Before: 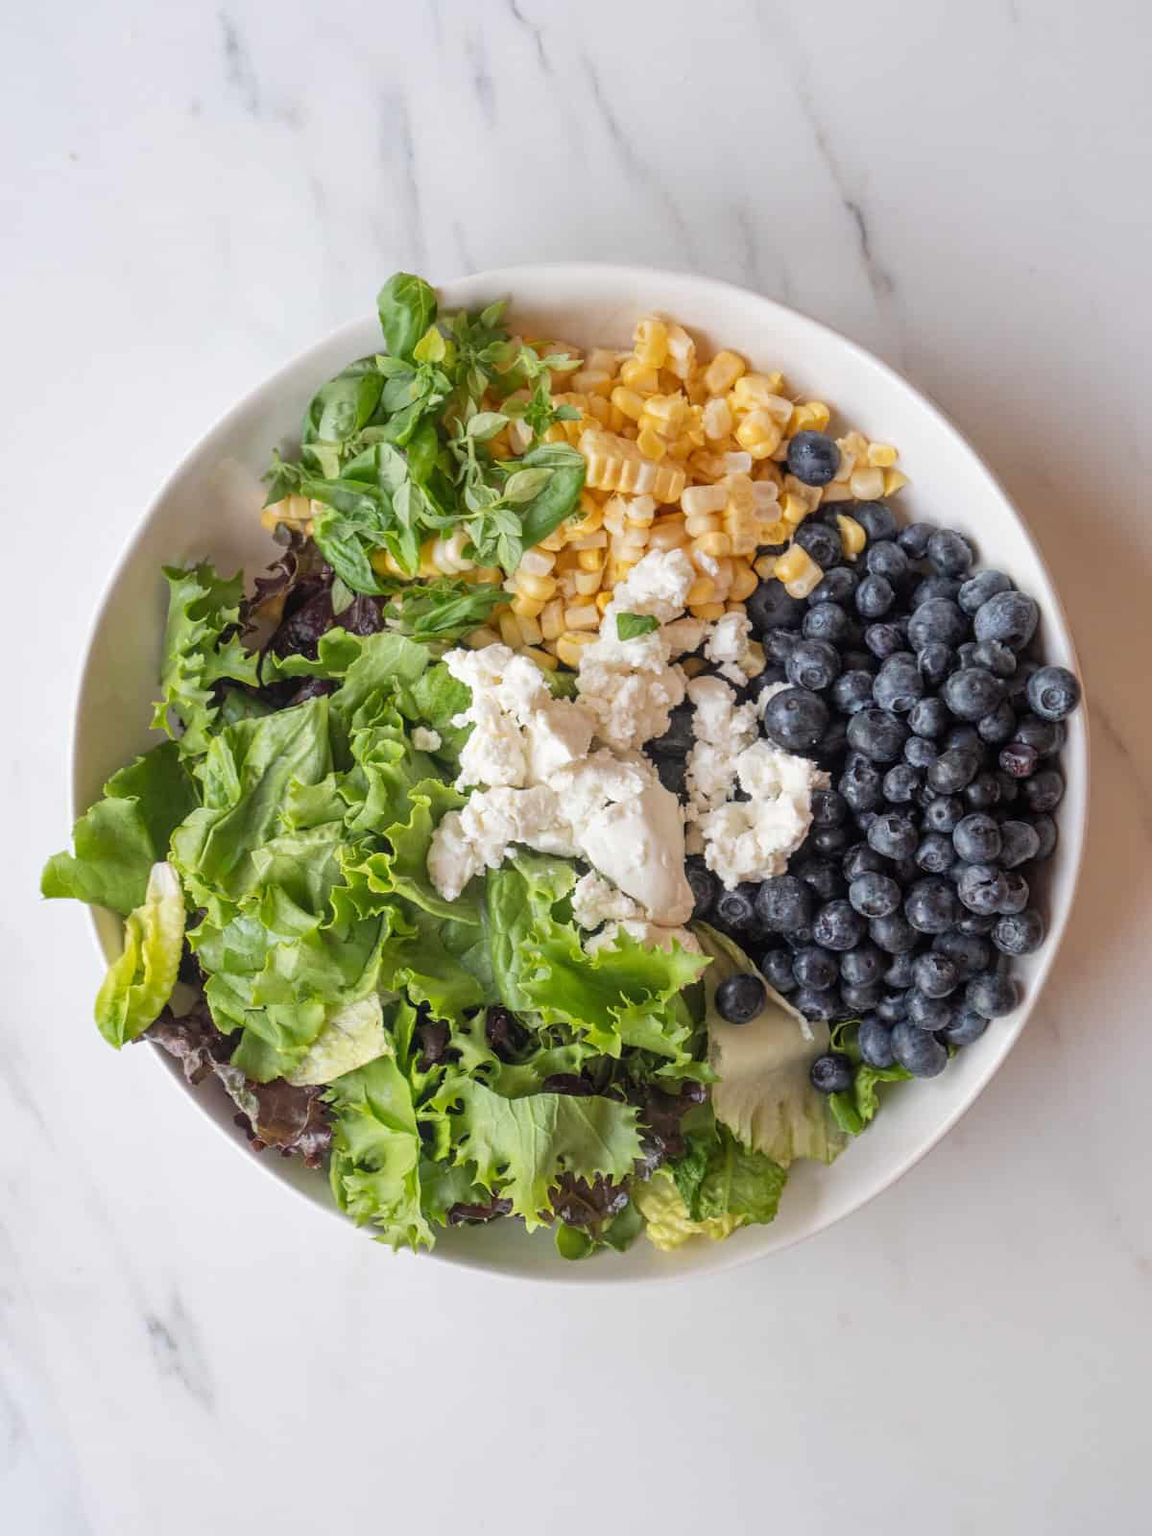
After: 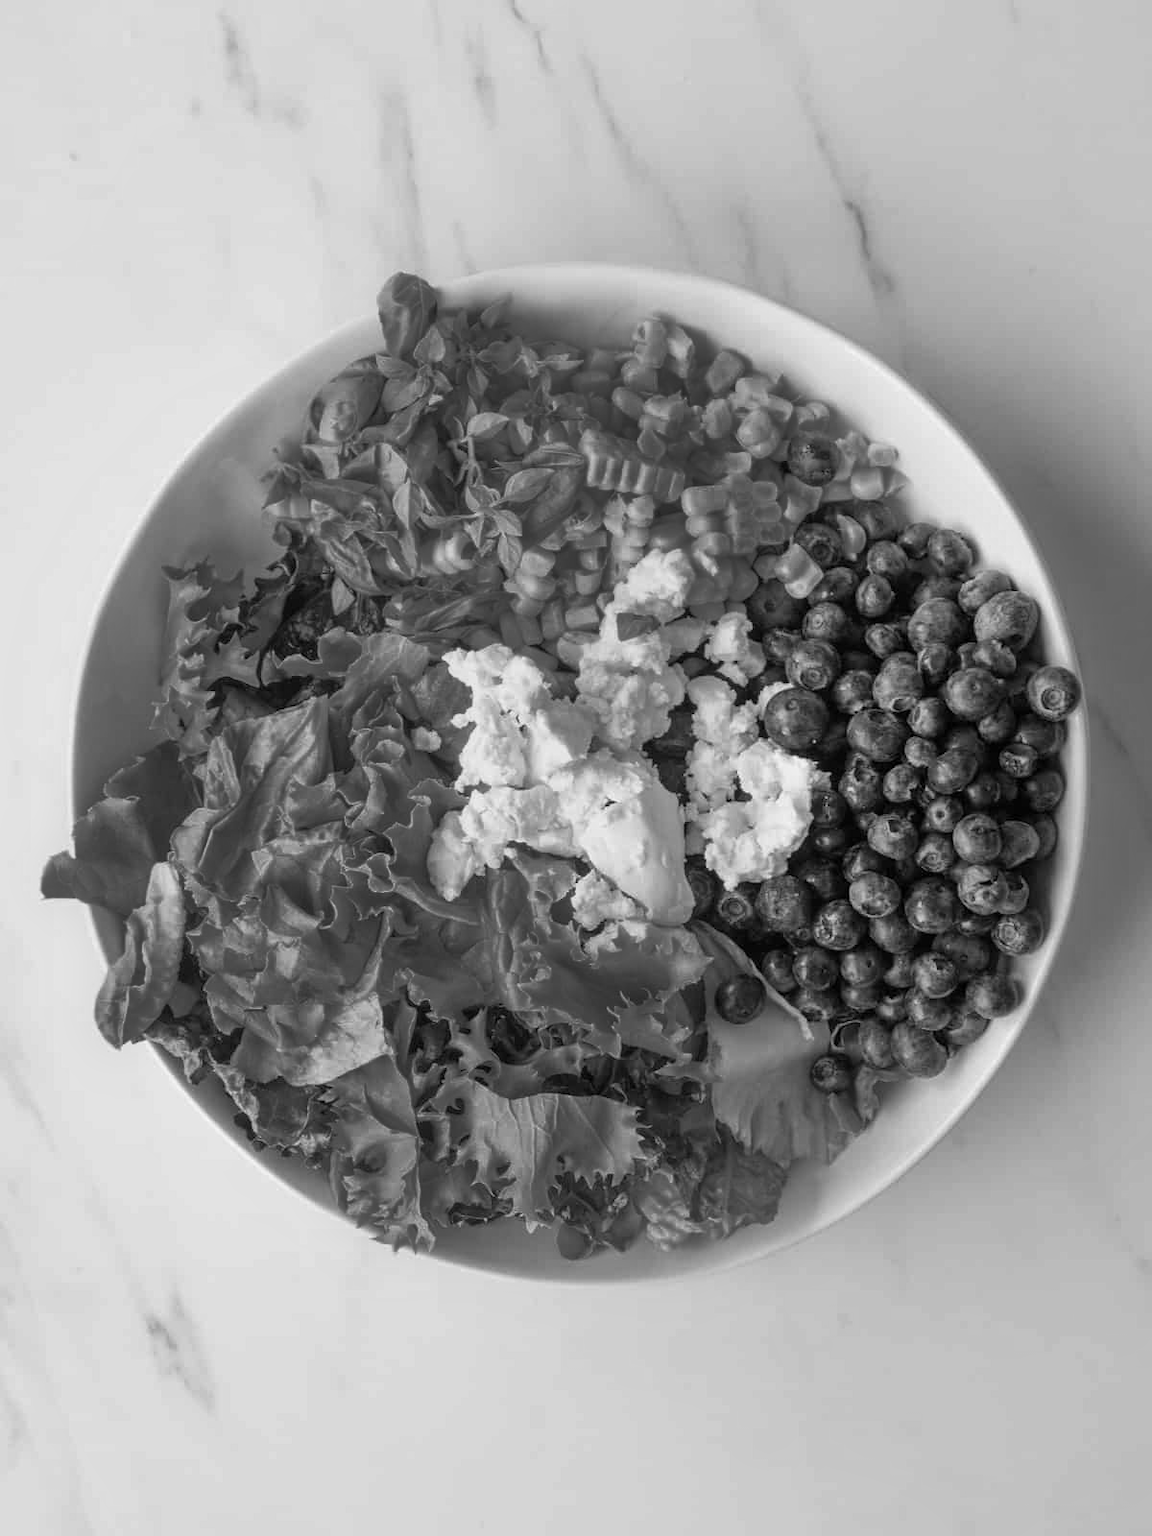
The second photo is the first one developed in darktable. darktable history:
color balance rgb: perceptual saturation grading › global saturation 25%, global vibrance 20%
white balance: red 1.138, green 0.996, blue 0.812
monochrome: a 0, b 0, size 0.5, highlights 0.57
